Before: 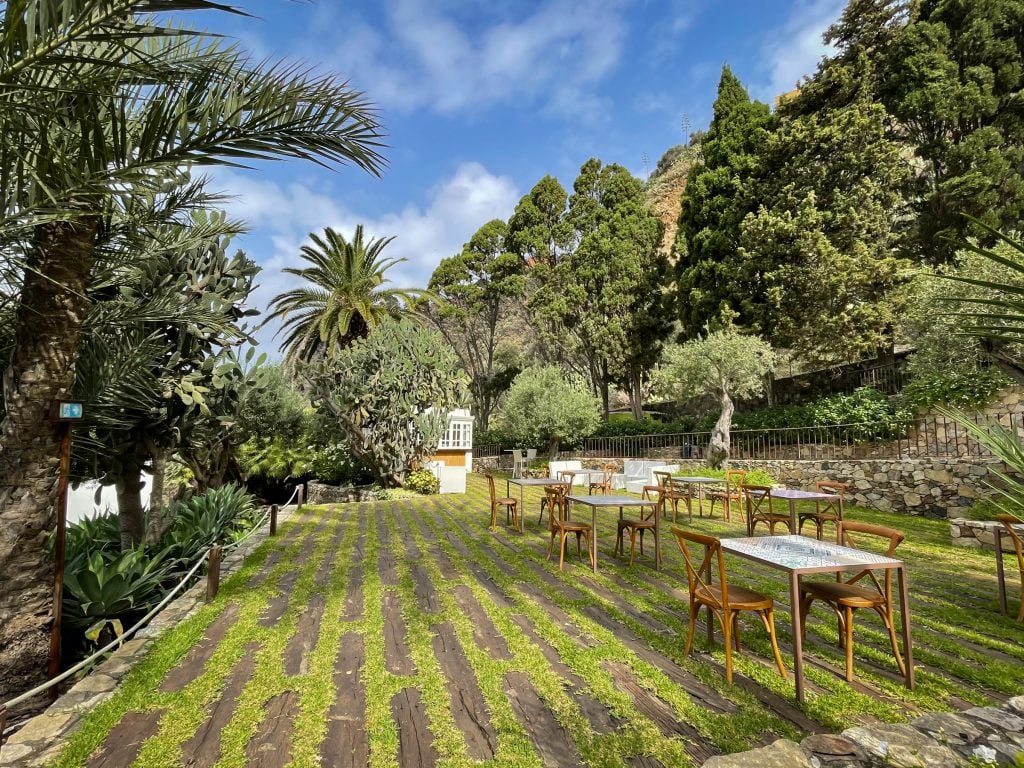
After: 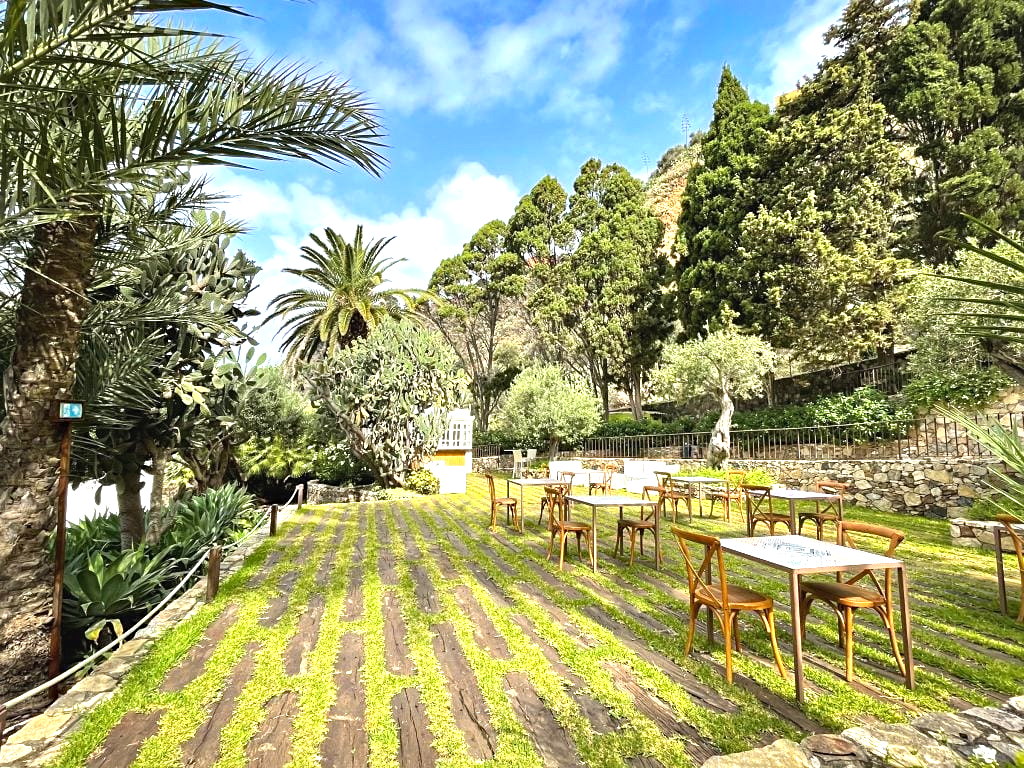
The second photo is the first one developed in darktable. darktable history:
haze removal: compatibility mode true, adaptive false
exposure: black level correction -0.002, exposure 1.113 EV, compensate highlight preservation false
sharpen: amount 0.214
